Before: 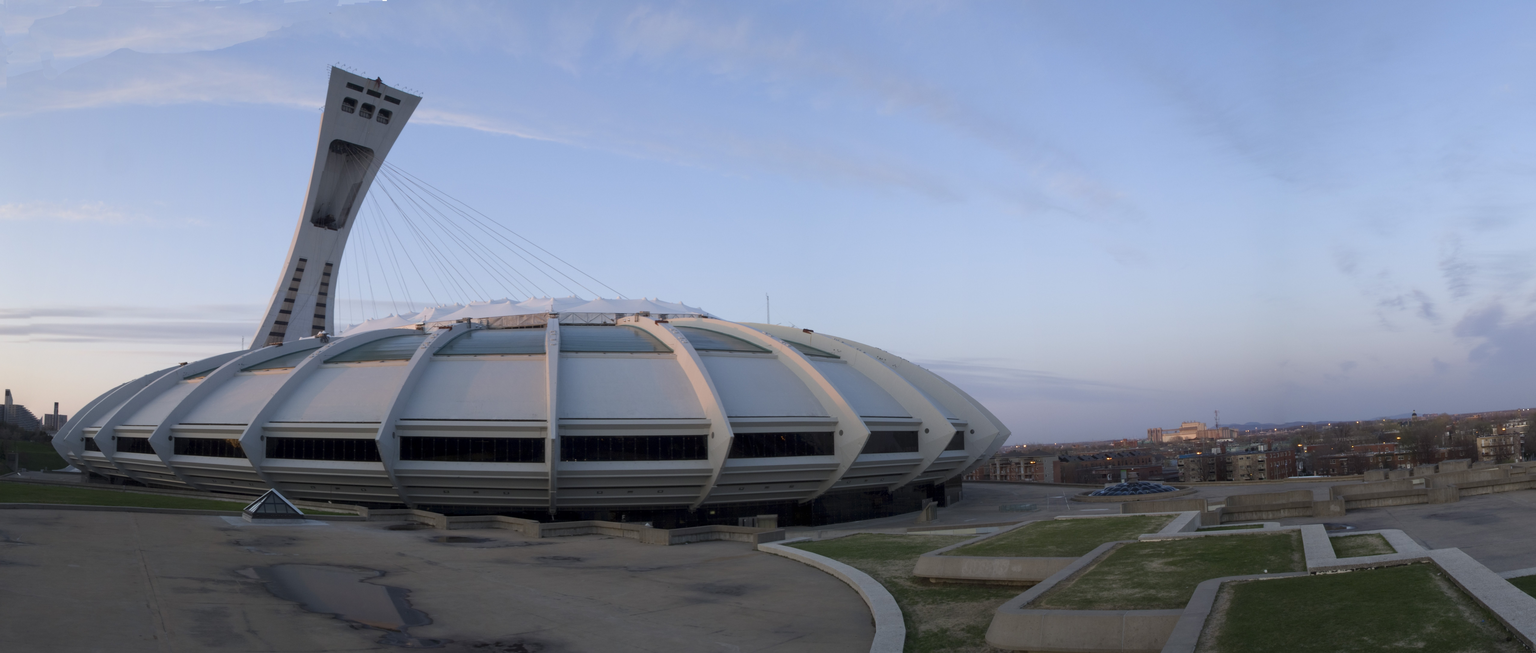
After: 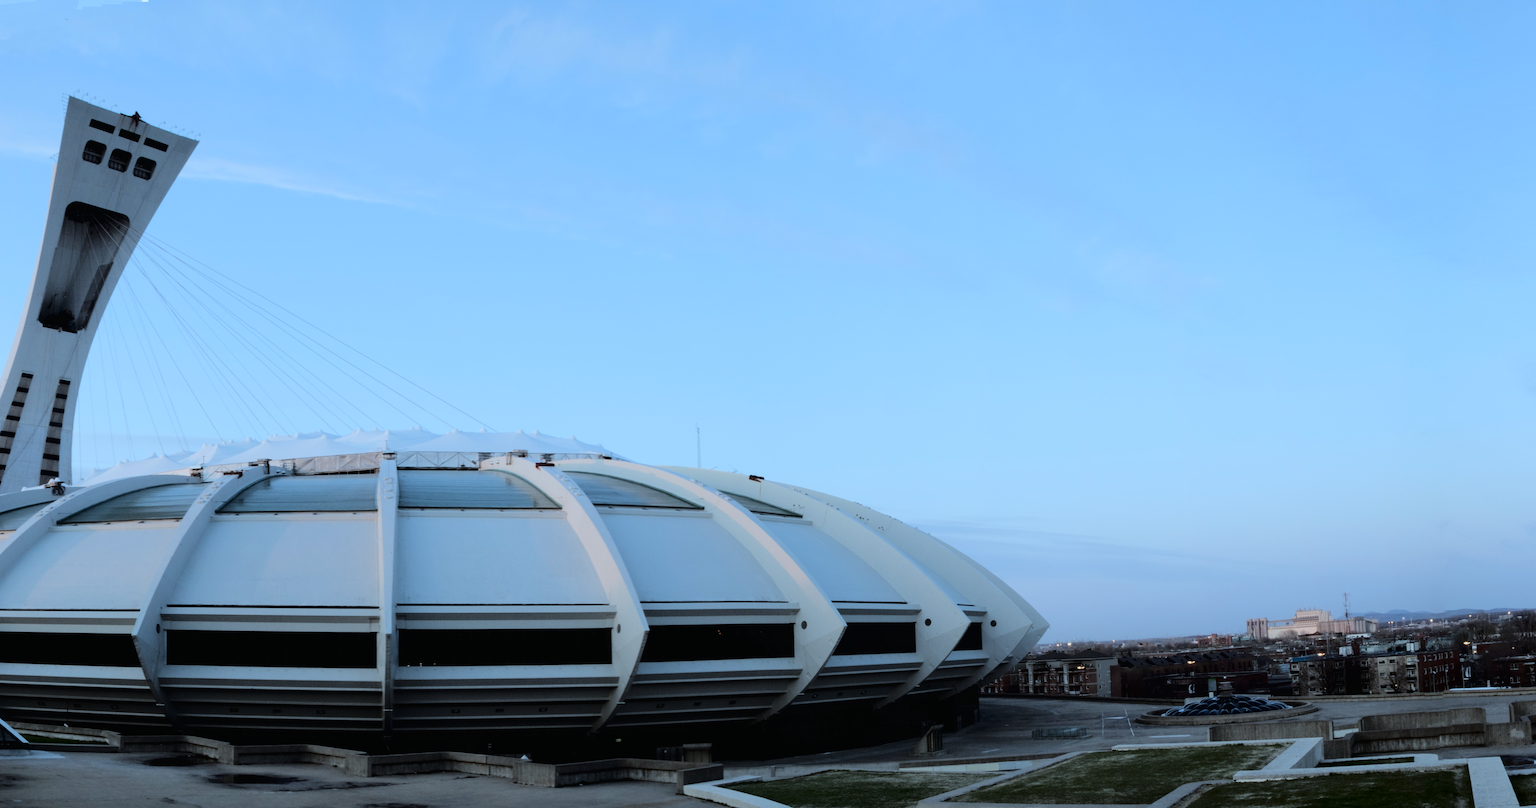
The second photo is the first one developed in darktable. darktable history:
filmic rgb: black relative exposure -7.72 EV, white relative exposure 4.39 EV, hardness 3.76, latitude 49.59%, contrast 1.101
tone equalizer: on, module defaults
crop: left 18.528%, right 12.212%, bottom 14.171%
tone curve: curves: ch0 [(0, 0) (0.003, 0.013) (0.011, 0.012) (0.025, 0.011) (0.044, 0.016) (0.069, 0.029) (0.1, 0.045) (0.136, 0.074) (0.177, 0.123) (0.224, 0.207) (0.277, 0.313) (0.335, 0.414) (0.399, 0.509) (0.468, 0.599) (0.543, 0.663) (0.623, 0.728) (0.709, 0.79) (0.801, 0.854) (0.898, 0.925) (1, 1)], color space Lab, independent channels, preserve colors none
color correction: highlights a* -10.68, highlights b* -19.55
